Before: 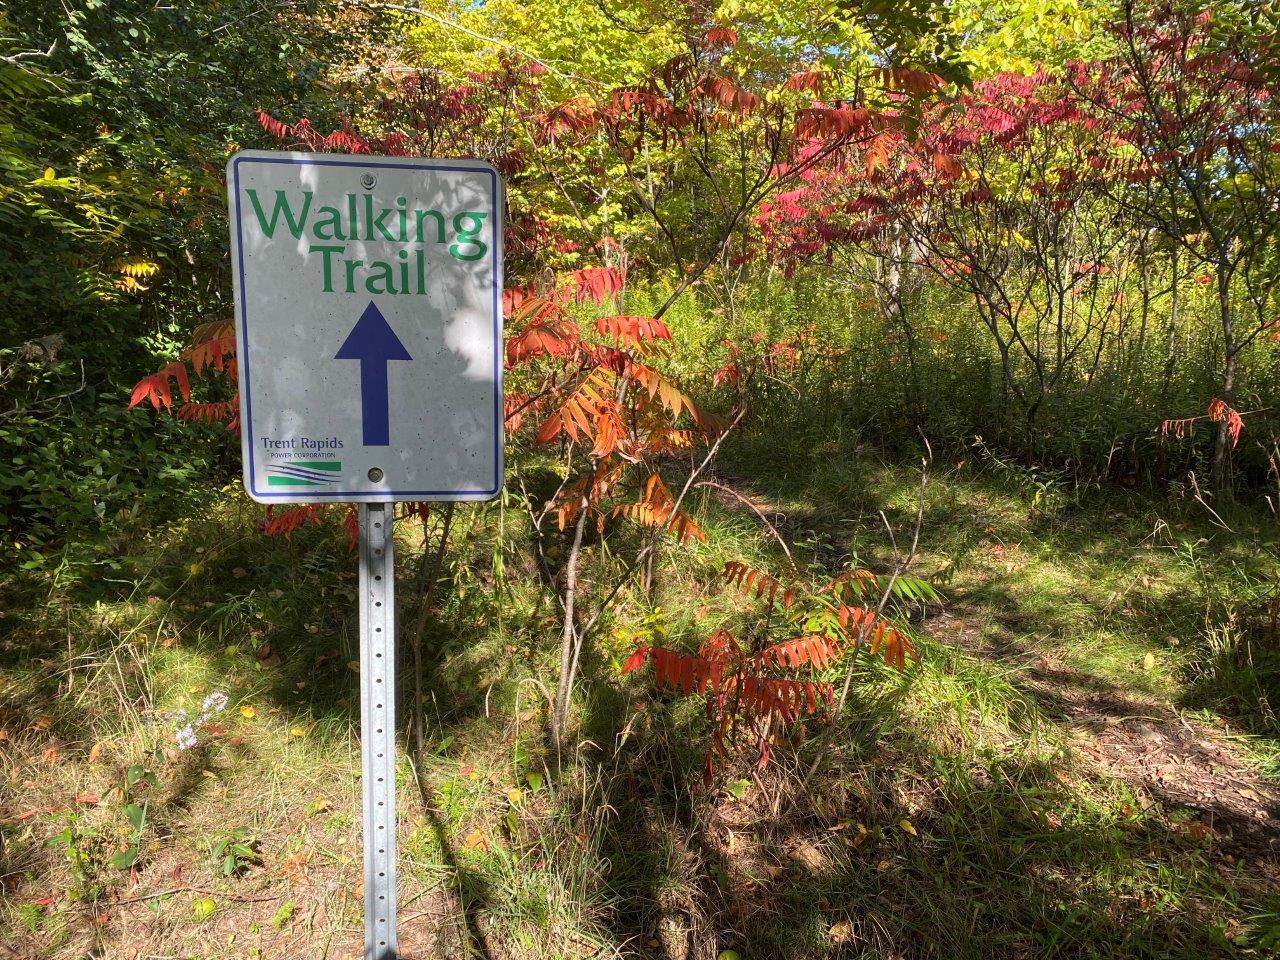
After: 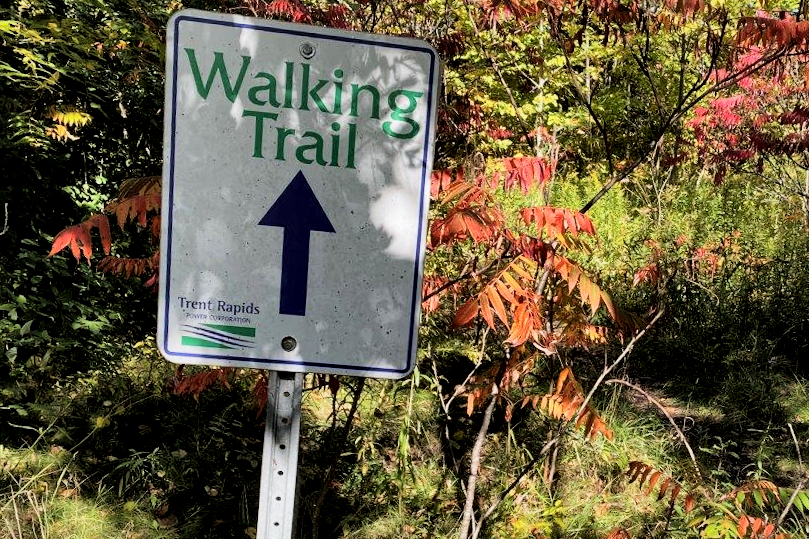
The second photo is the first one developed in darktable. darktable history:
crop and rotate: angle -4.99°, left 2.122%, top 6.945%, right 27.566%, bottom 30.519%
local contrast: mode bilateral grid, contrast 25, coarseness 60, detail 151%, midtone range 0.2
filmic rgb: black relative exposure -5 EV, white relative exposure 3.5 EV, hardness 3.19, contrast 1.3, highlights saturation mix -50%
shadows and highlights: shadows 32.83, highlights -47.7, soften with gaussian
